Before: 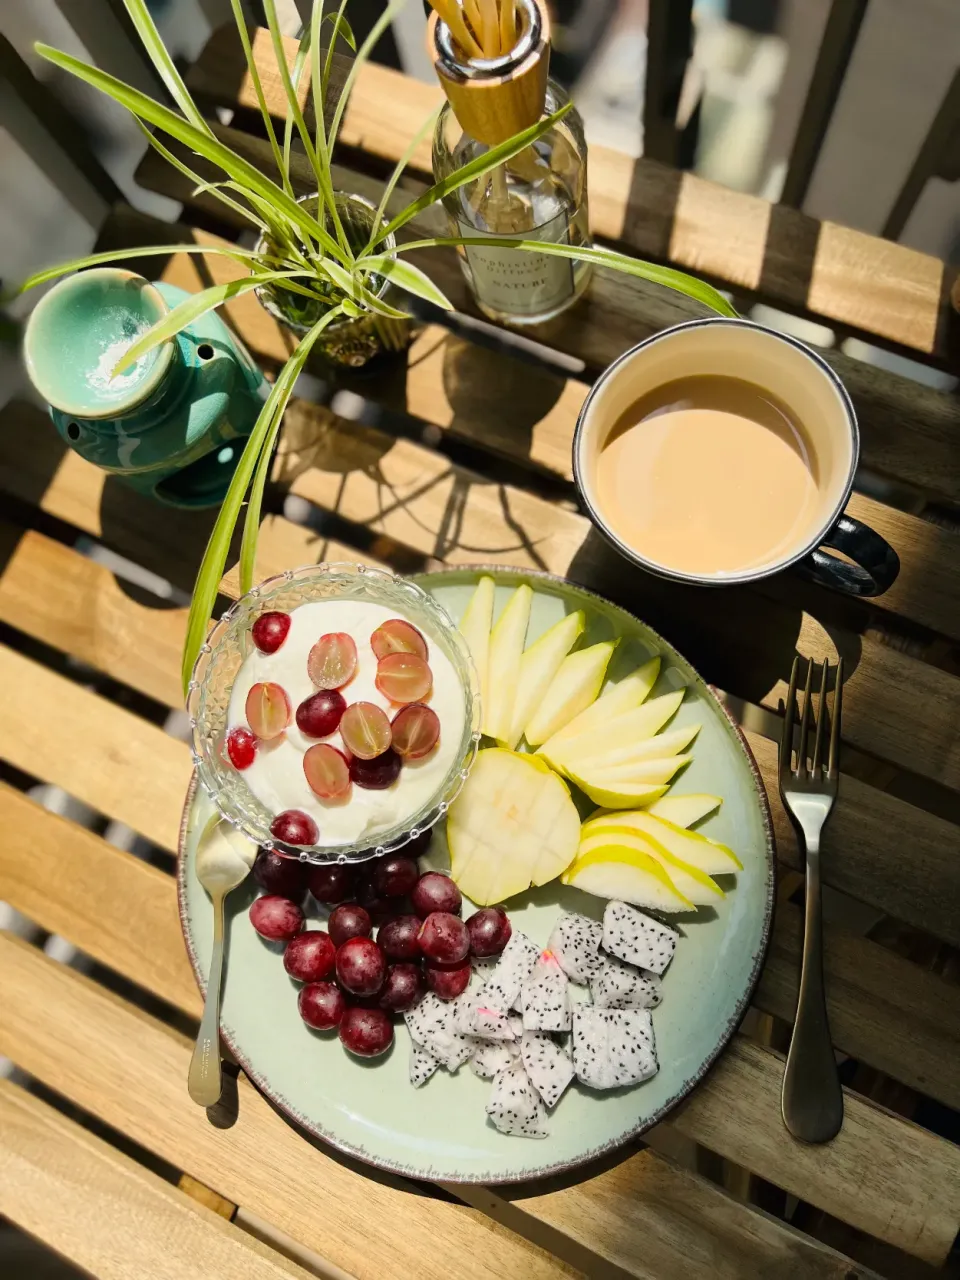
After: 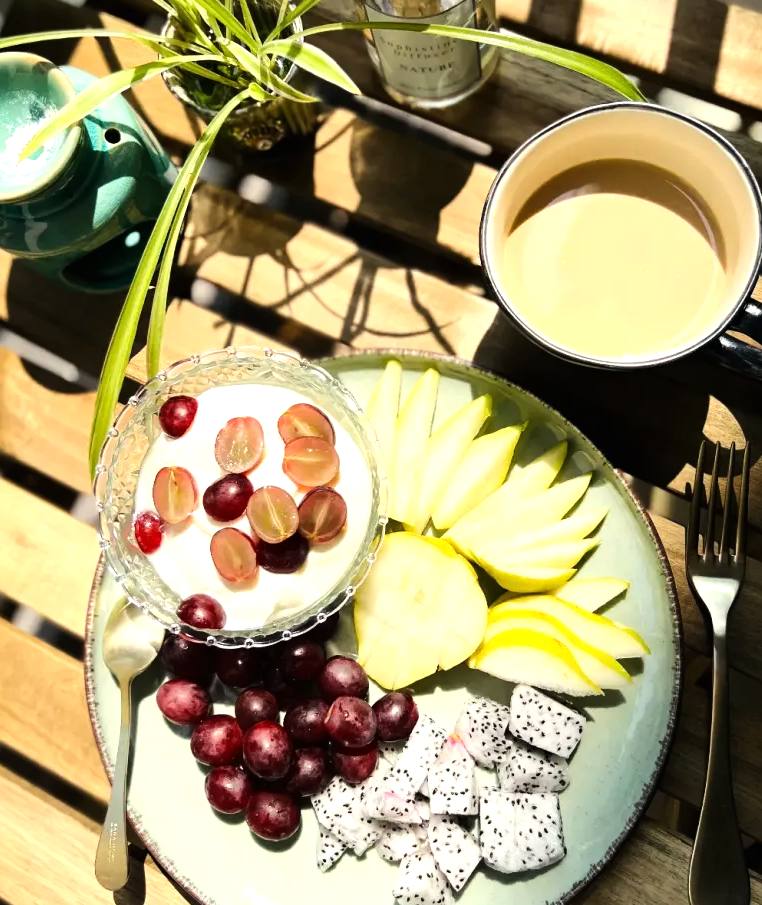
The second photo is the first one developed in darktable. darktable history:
tone equalizer: -8 EV -0.75 EV, -7 EV -0.7 EV, -6 EV -0.6 EV, -5 EV -0.4 EV, -3 EV 0.4 EV, -2 EV 0.6 EV, -1 EV 0.7 EV, +0 EV 0.75 EV, edges refinement/feathering 500, mask exposure compensation -1.57 EV, preserve details no
crop: left 9.712%, top 16.928%, right 10.845%, bottom 12.332%
